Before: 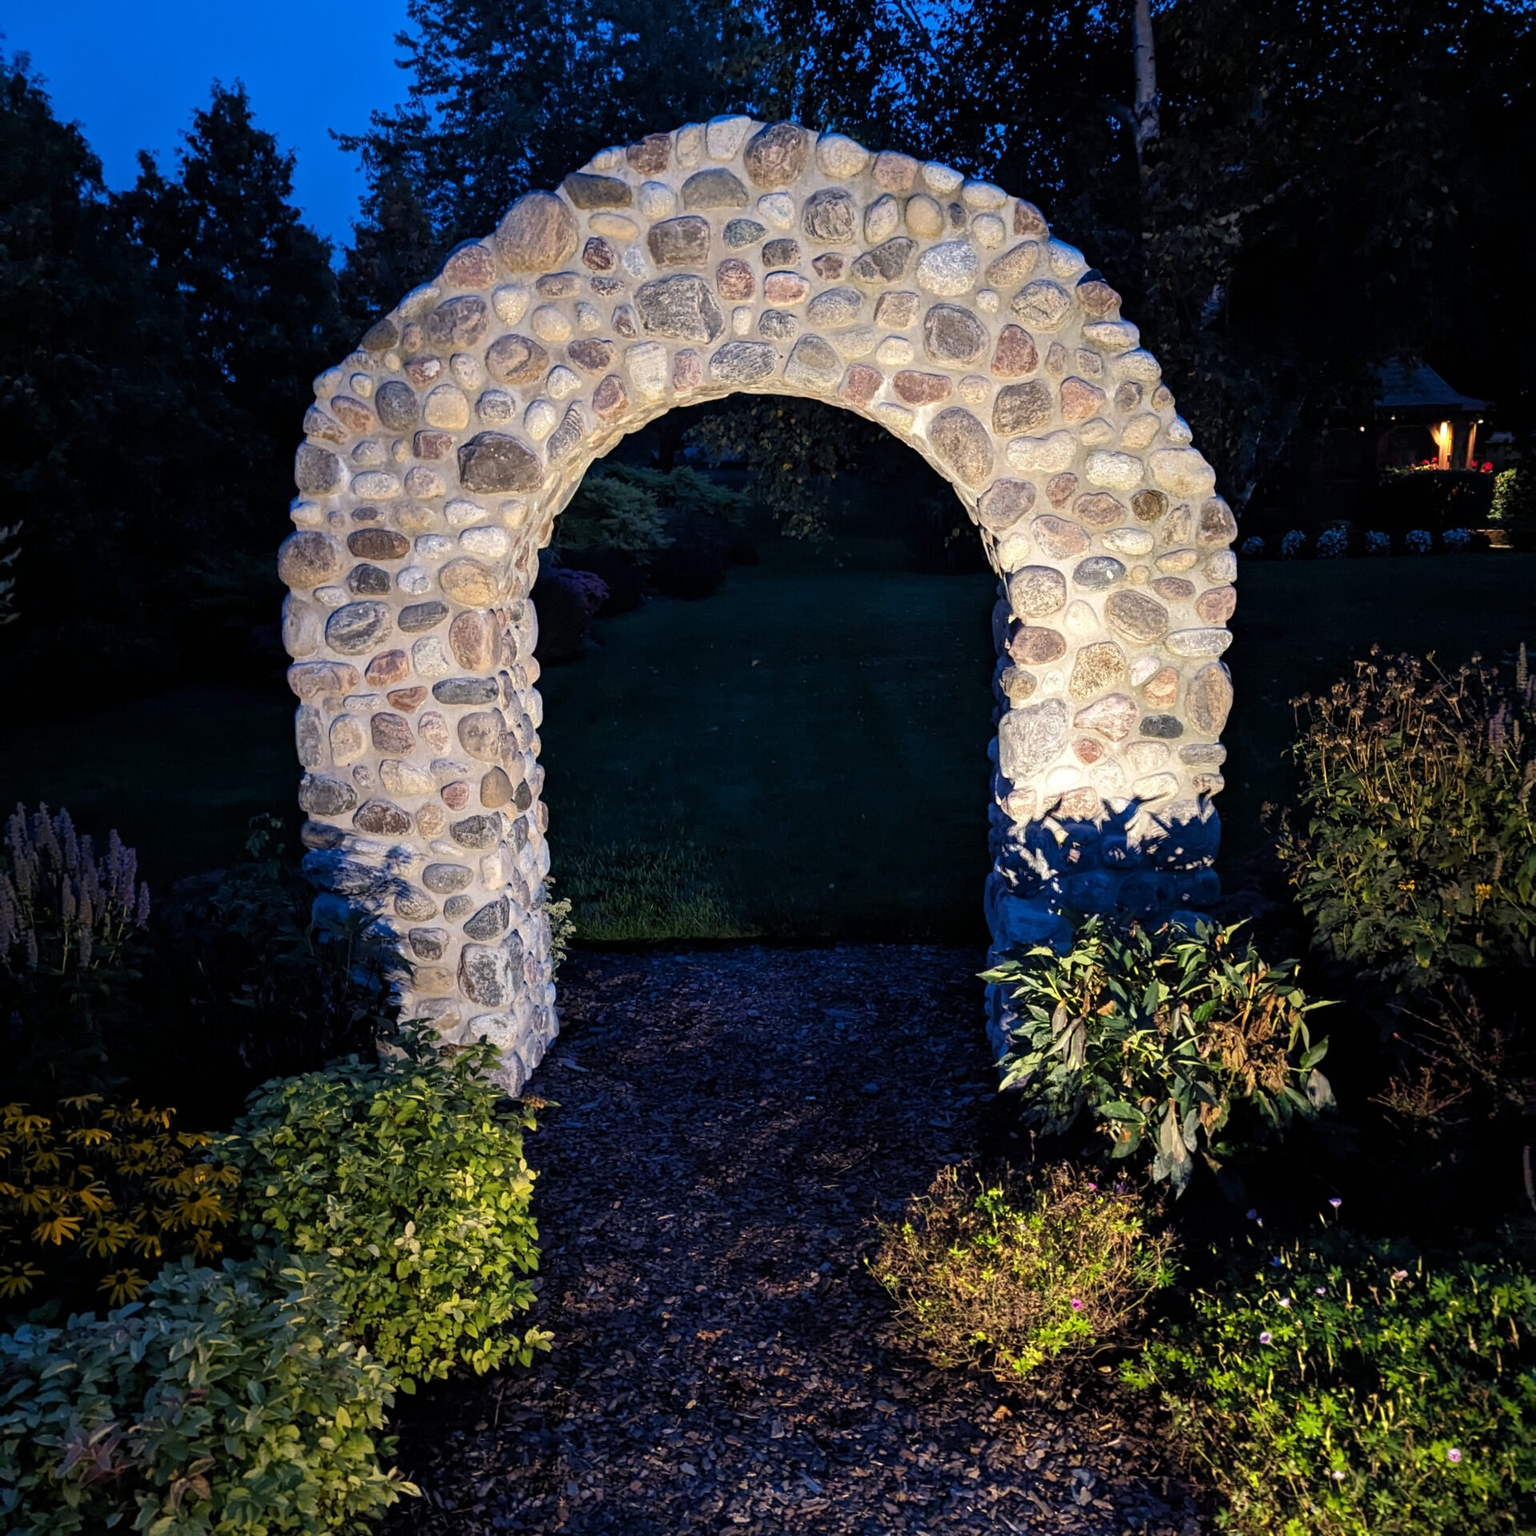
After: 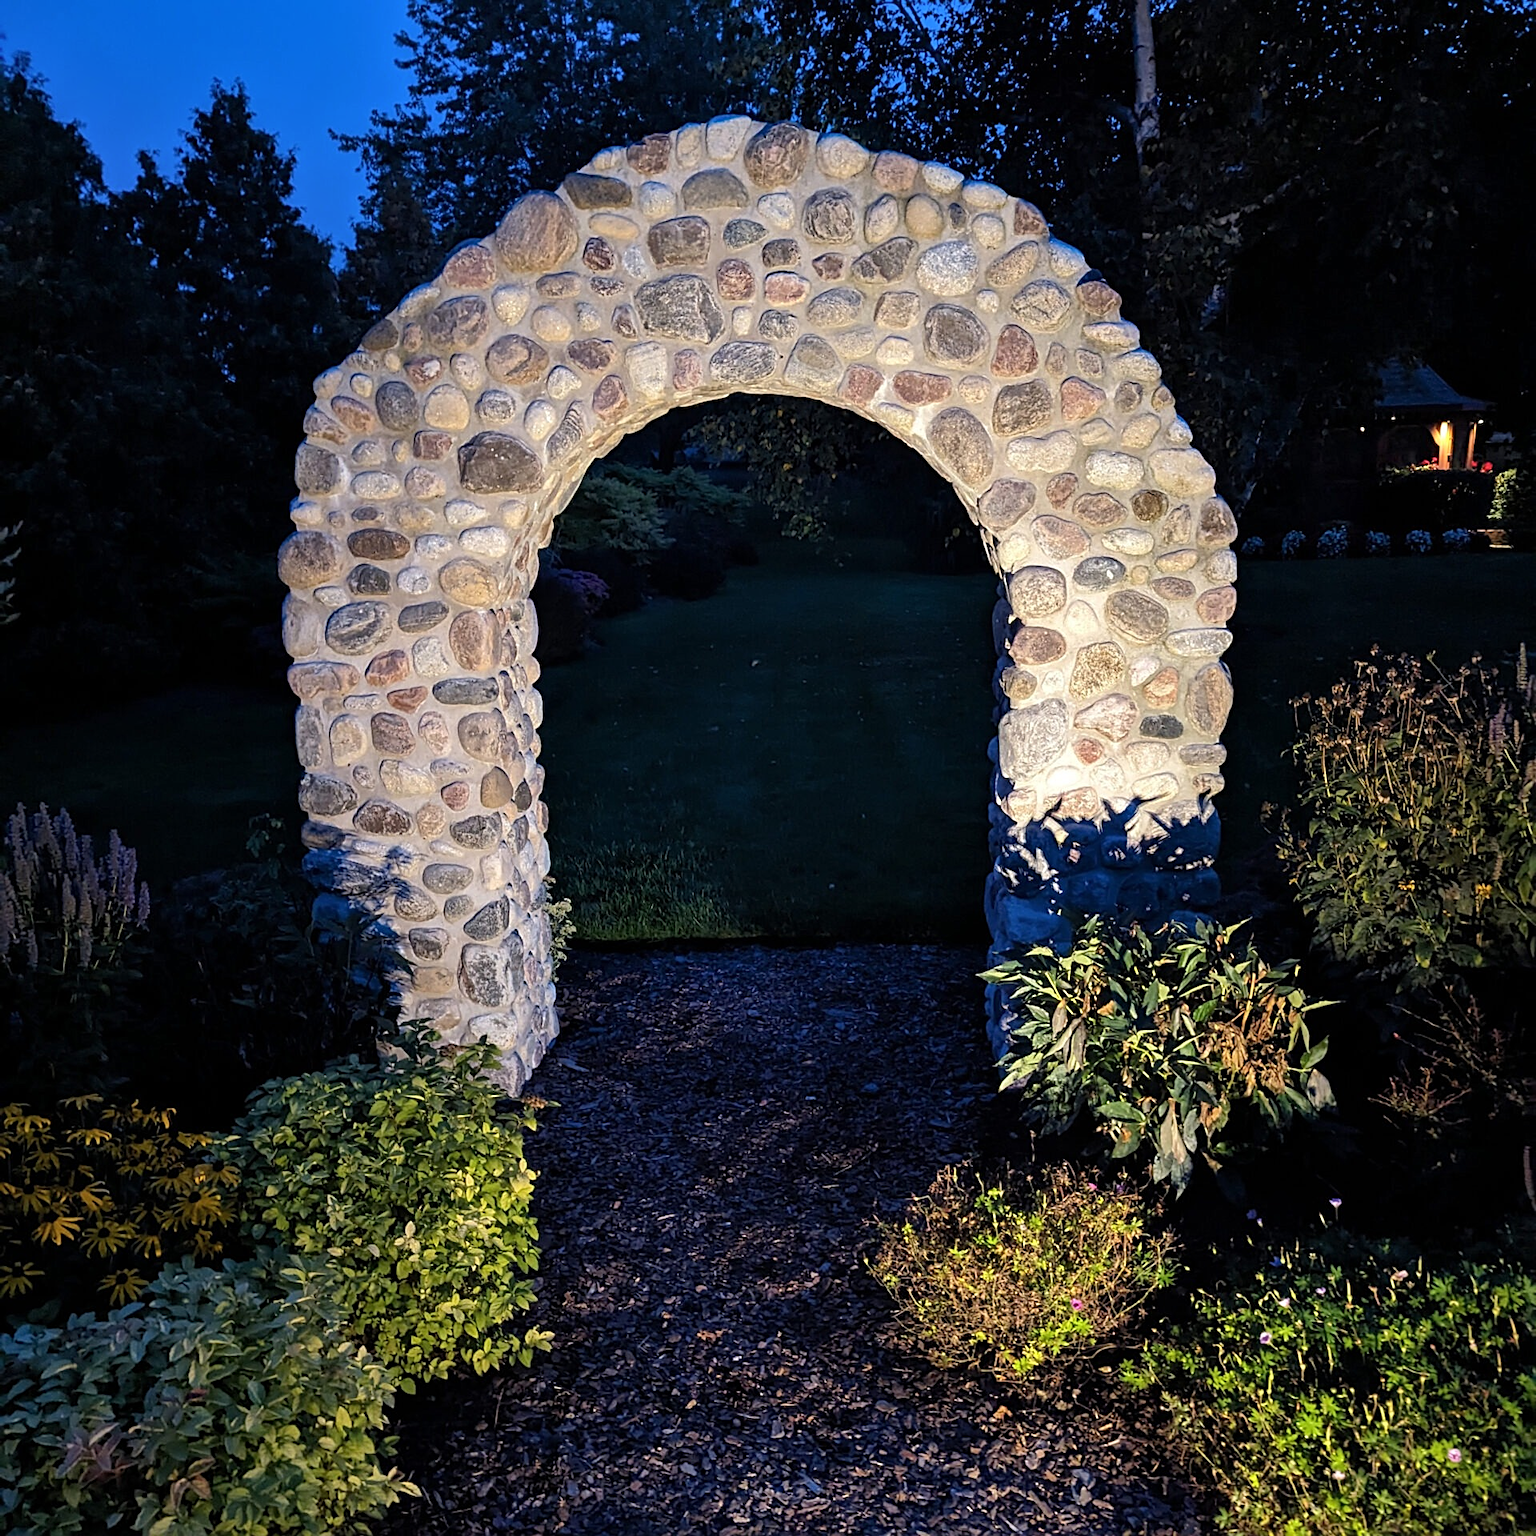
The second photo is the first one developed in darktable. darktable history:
shadows and highlights: shadows 25.03, highlights -48.16, soften with gaussian
sharpen: on, module defaults
